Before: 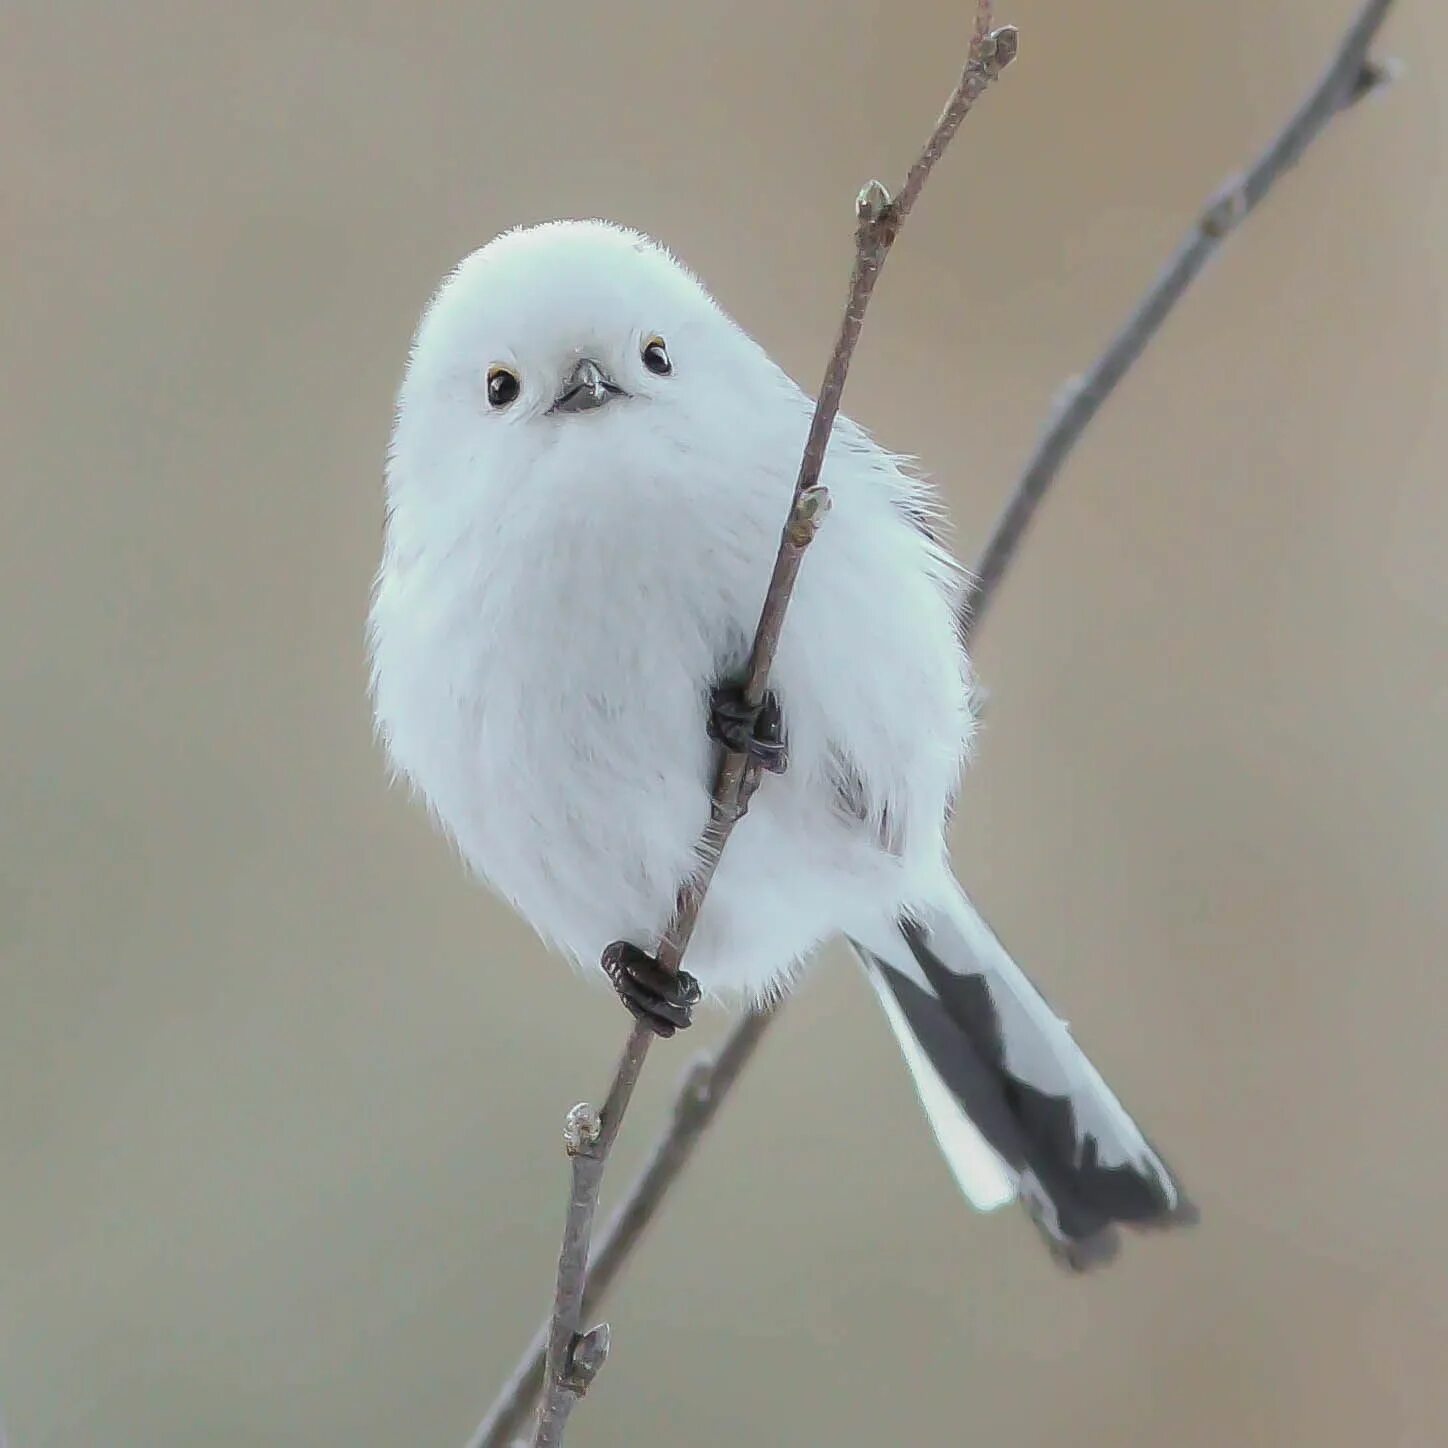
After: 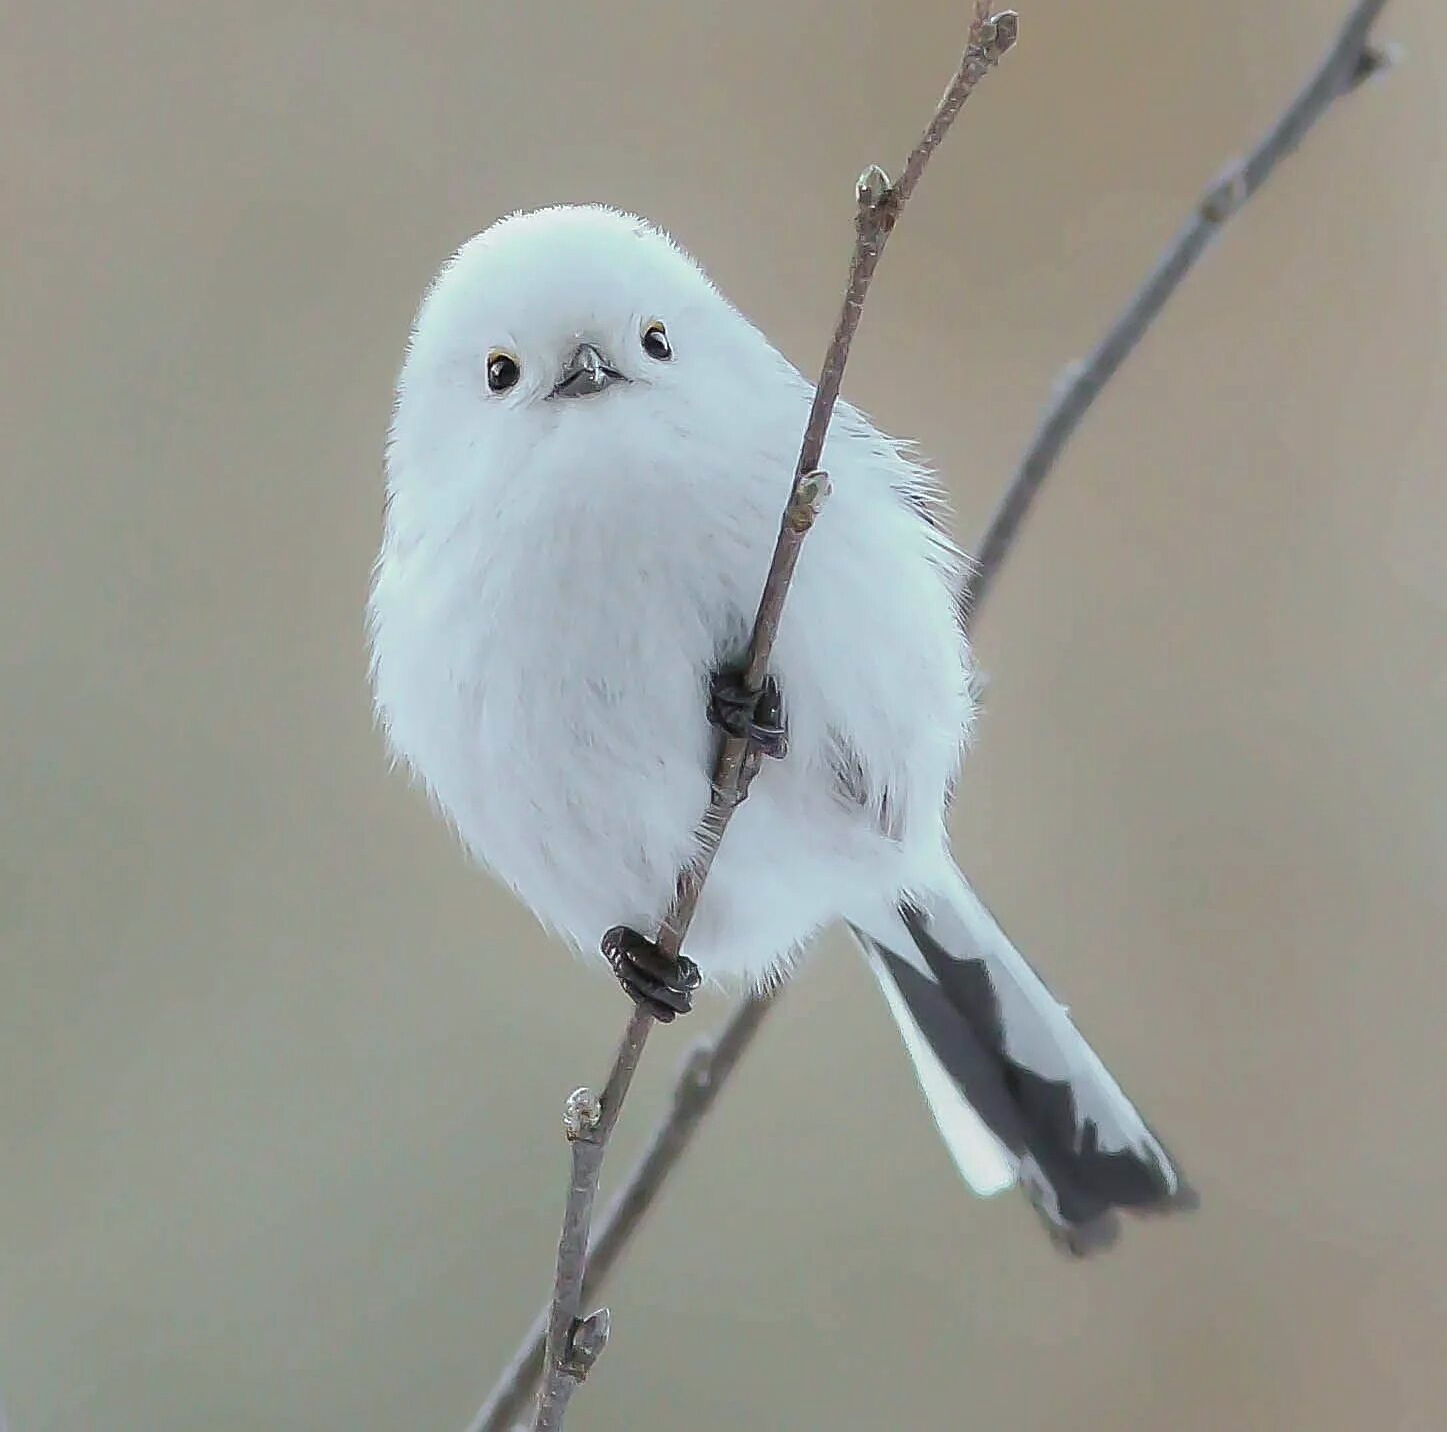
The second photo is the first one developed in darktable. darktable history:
crop: top 1.049%, right 0.001%
white balance: red 0.986, blue 1.01
sharpen: on, module defaults
